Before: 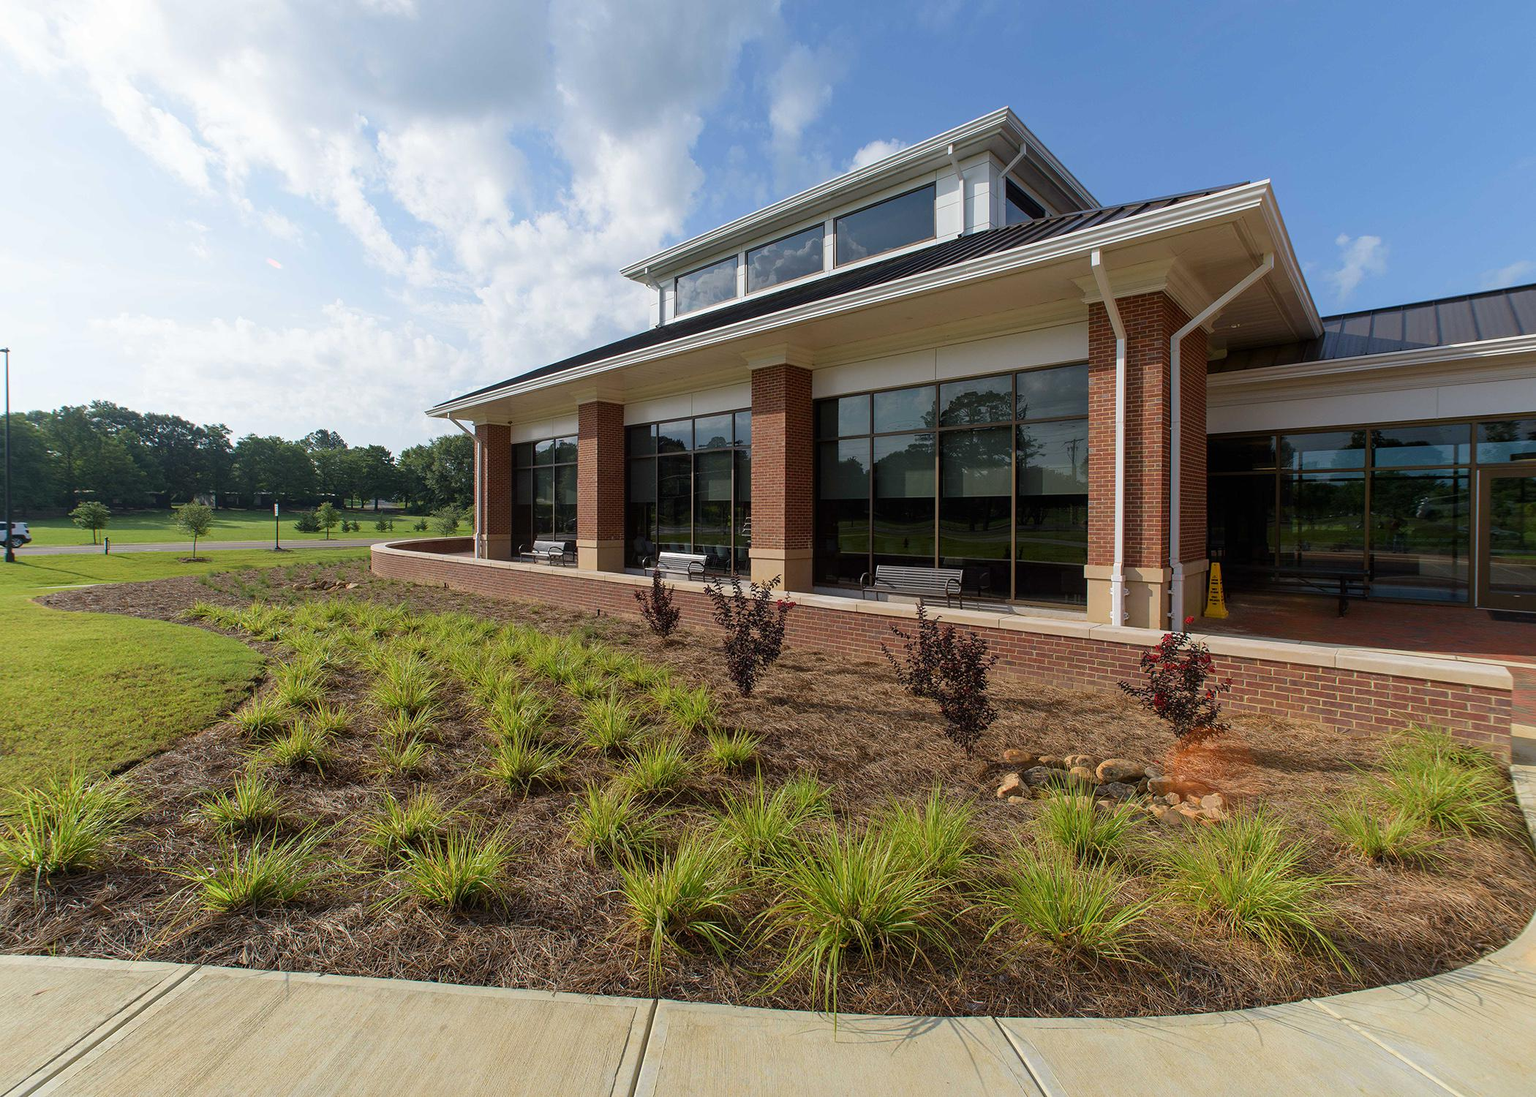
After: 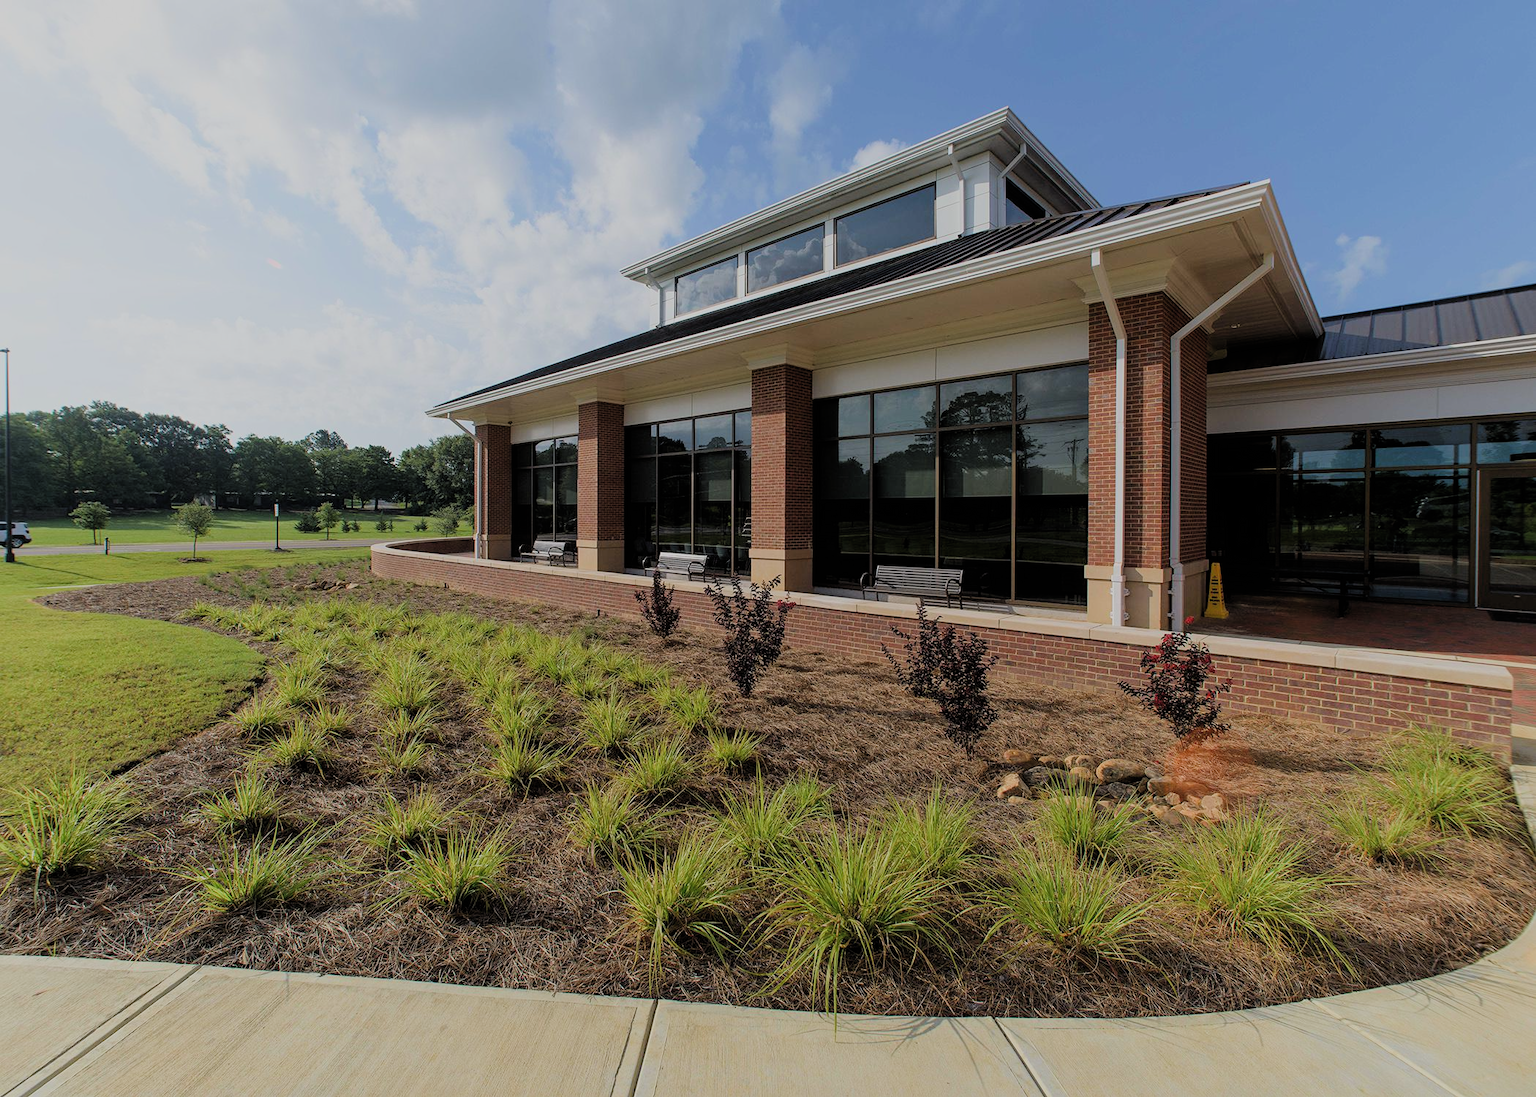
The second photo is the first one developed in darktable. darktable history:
filmic rgb: black relative exposure -6.97 EV, white relative exposure 5.61 EV, hardness 2.86, color science v4 (2020)
